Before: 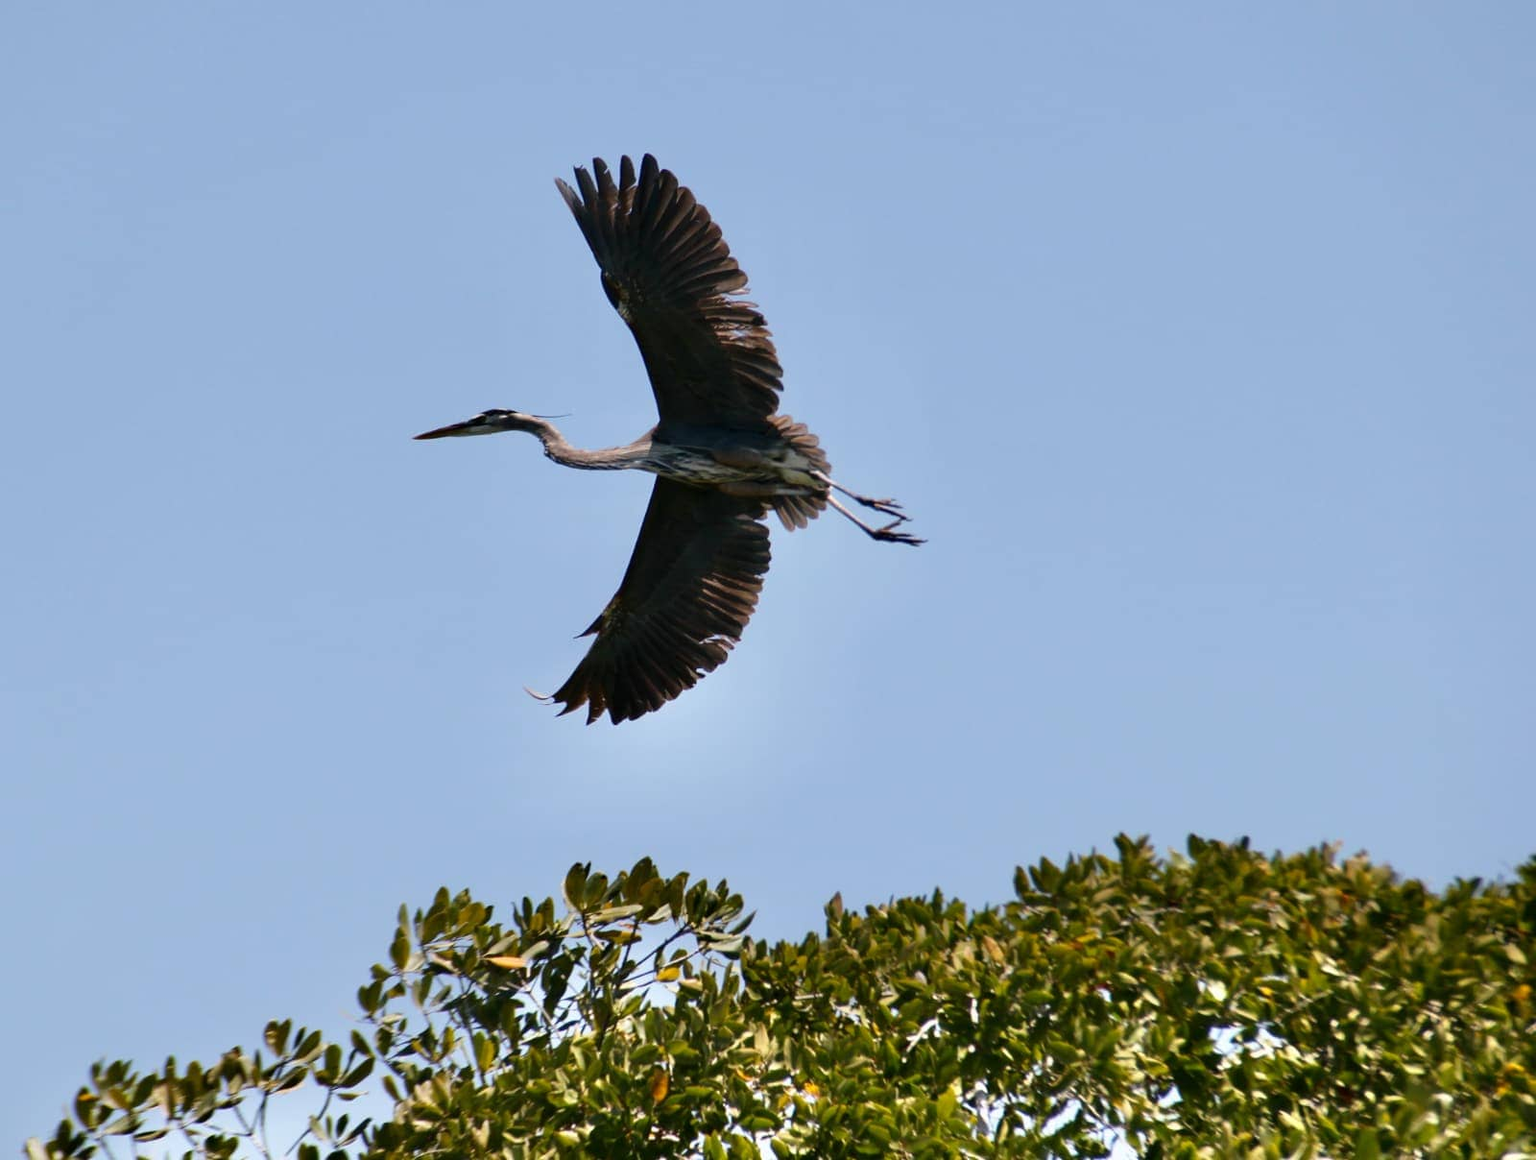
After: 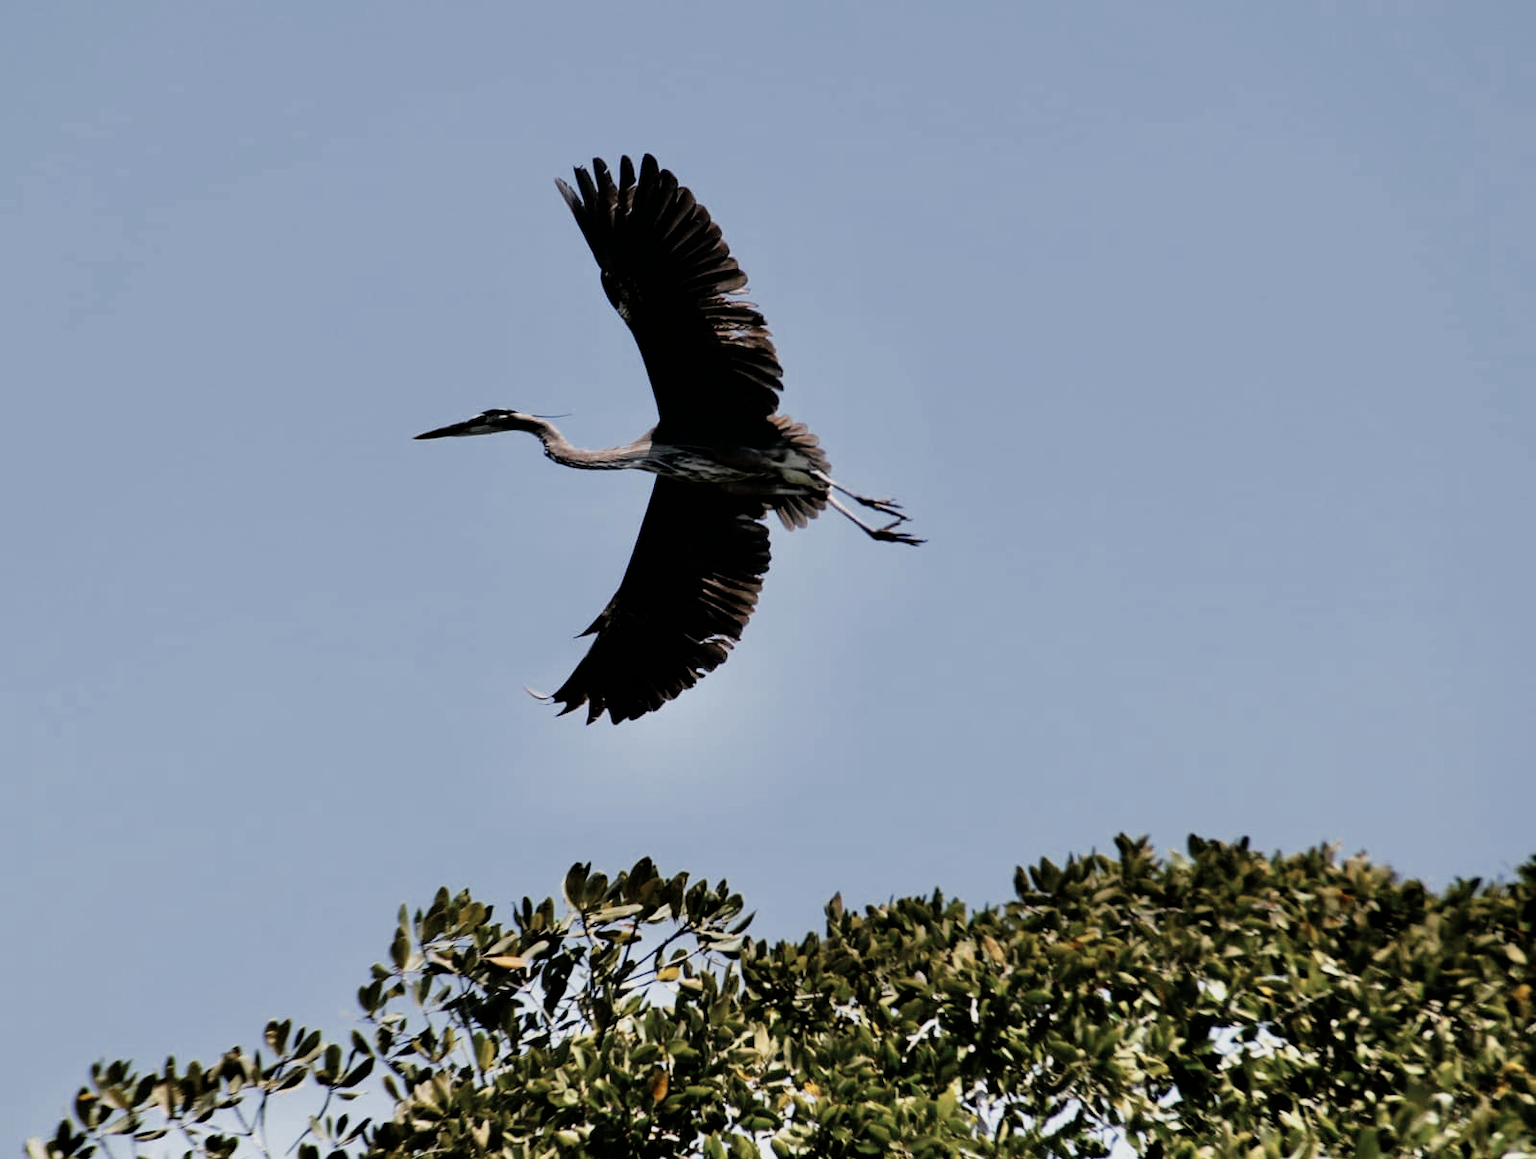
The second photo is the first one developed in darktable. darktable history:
color zones: curves: ch0 [(0, 0.5) (0.125, 0.4) (0.25, 0.5) (0.375, 0.4) (0.5, 0.4) (0.625, 0.35) (0.75, 0.35) (0.875, 0.5)]; ch1 [(0, 0.35) (0.125, 0.45) (0.25, 0.35) (0.375, 0.35) (0.5, 0.35) (0.625, 0.35) (0.75, 0.45) (0.875, 0.35)]; ch2 [(0, 0.6) (0.125, 0.5) (0.25, 0.5) (0.375, 0.6) (0.5, 0.6) (0.625, 0.5) (0.75, 0.5) (0.875, 0.5)]
filmic rgb: black relative exposure -5.07 EV, white relative exposure 3.56 EV, threshold 5.97 EV, hardness 3.19, contrast 1.298, highlights saturation mix -49.54%, enable highlight reconstruction true
